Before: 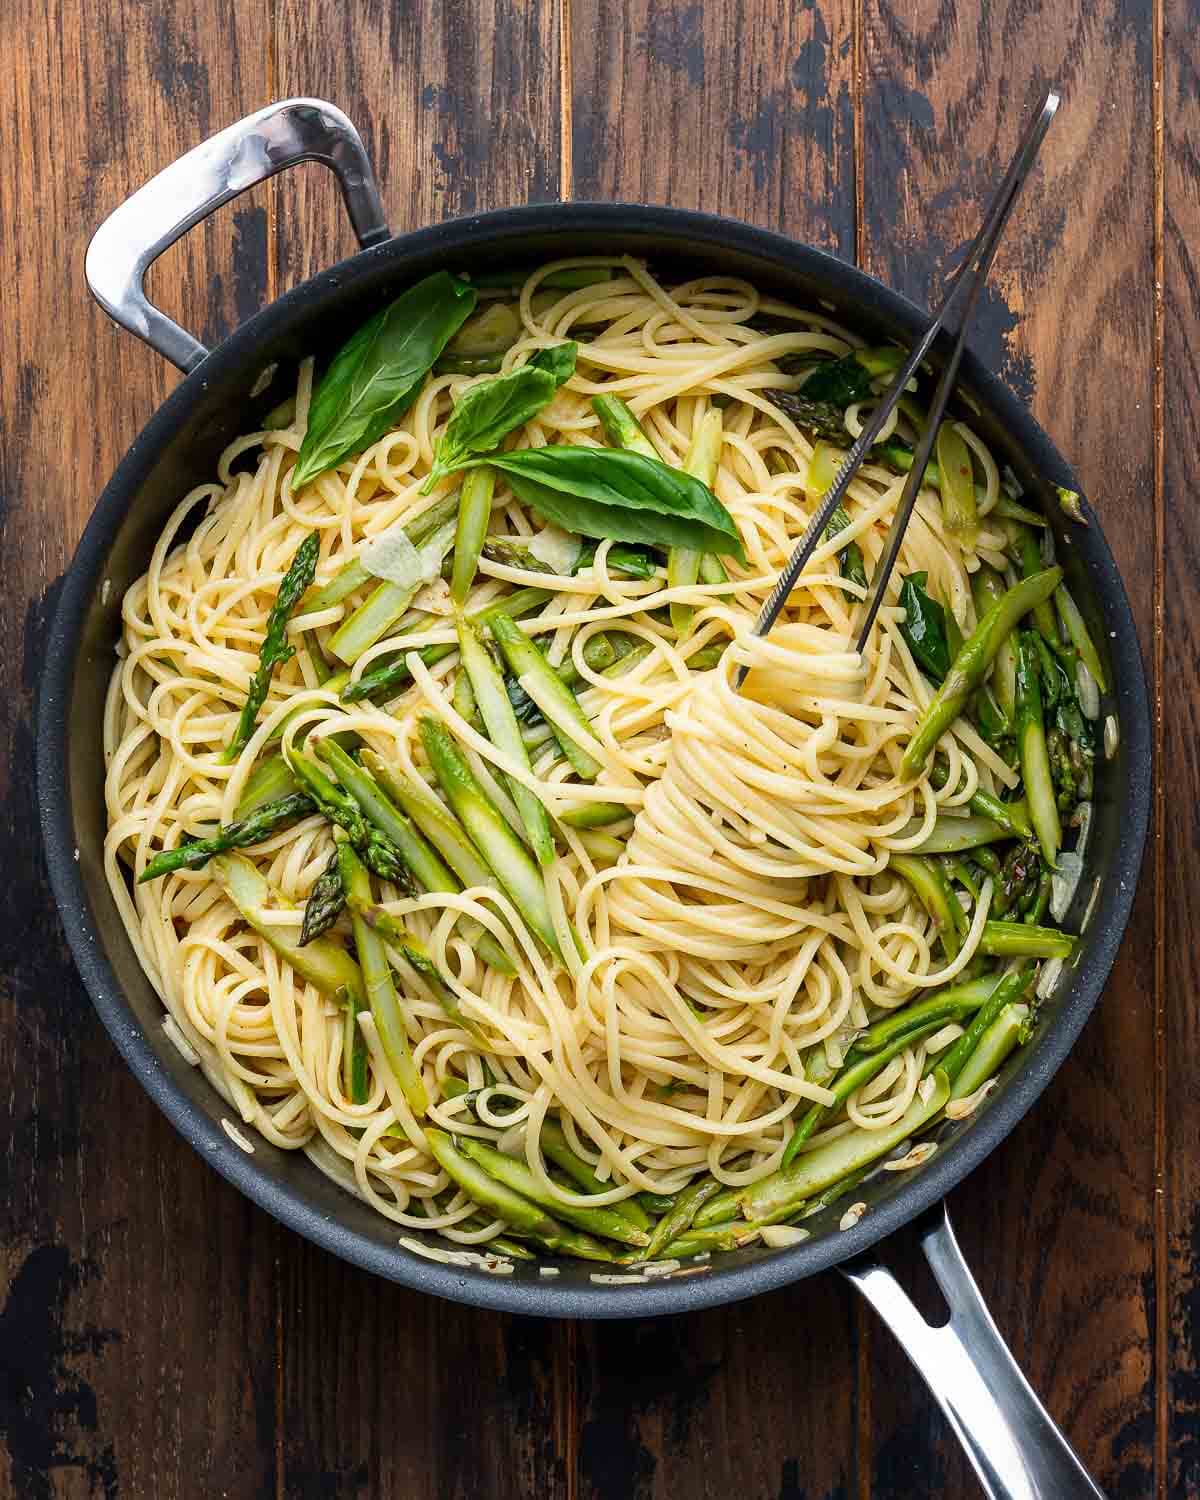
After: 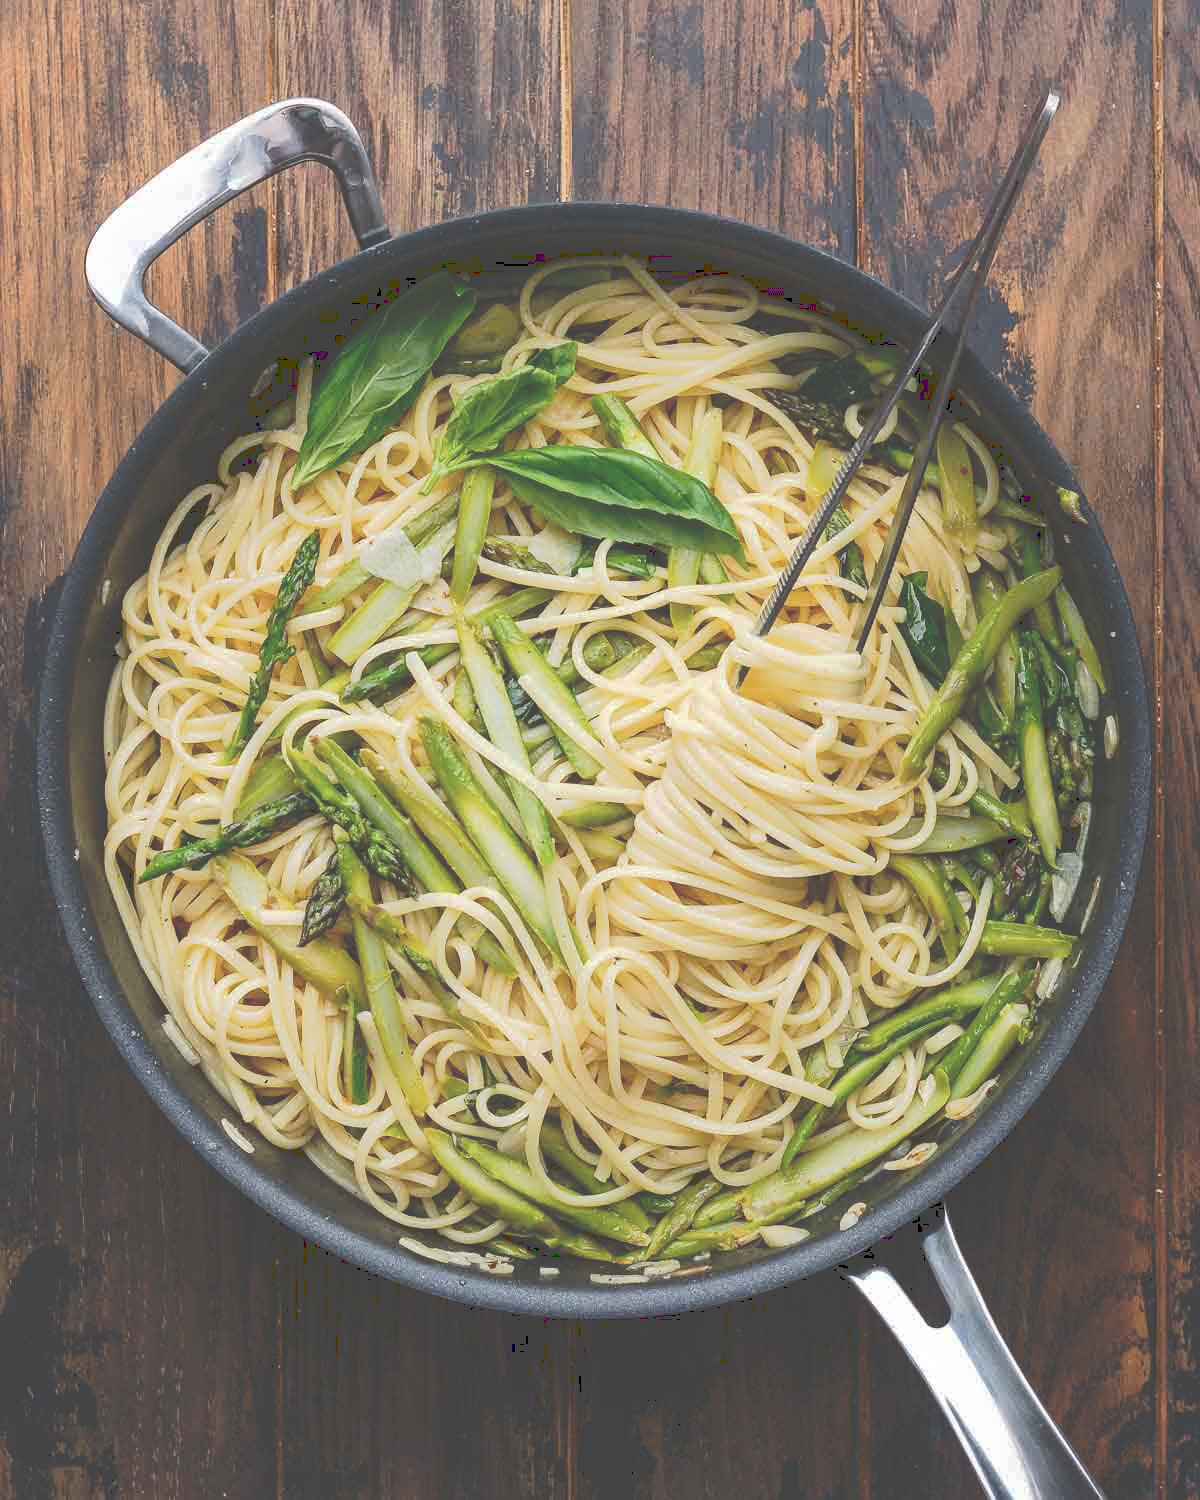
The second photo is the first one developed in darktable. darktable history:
tone curve: curves: ch0 [(0, 0) (0.003, 0.278) (0.011, 0.282) (0.025, 0.282) (0.044, 0.29) (0.069, 0.295) (0.1, 0.306) (0.136, 0.316) (0.177, 0.33) (0.224, 0.358) (0.277, 0.403) (0.335, 0.451) (0.399, 0.505) (0.468, 0.558) (0.543, 0.611) (0.623, 0.679) (0.709, 0.751) (0.801, 0.815) (0.898, 0.863) (1, 1)], preserve colors none
tone equalizer: edges refinement/feathering 500, mask exposure compensation -1.57 EV, preserve details no
